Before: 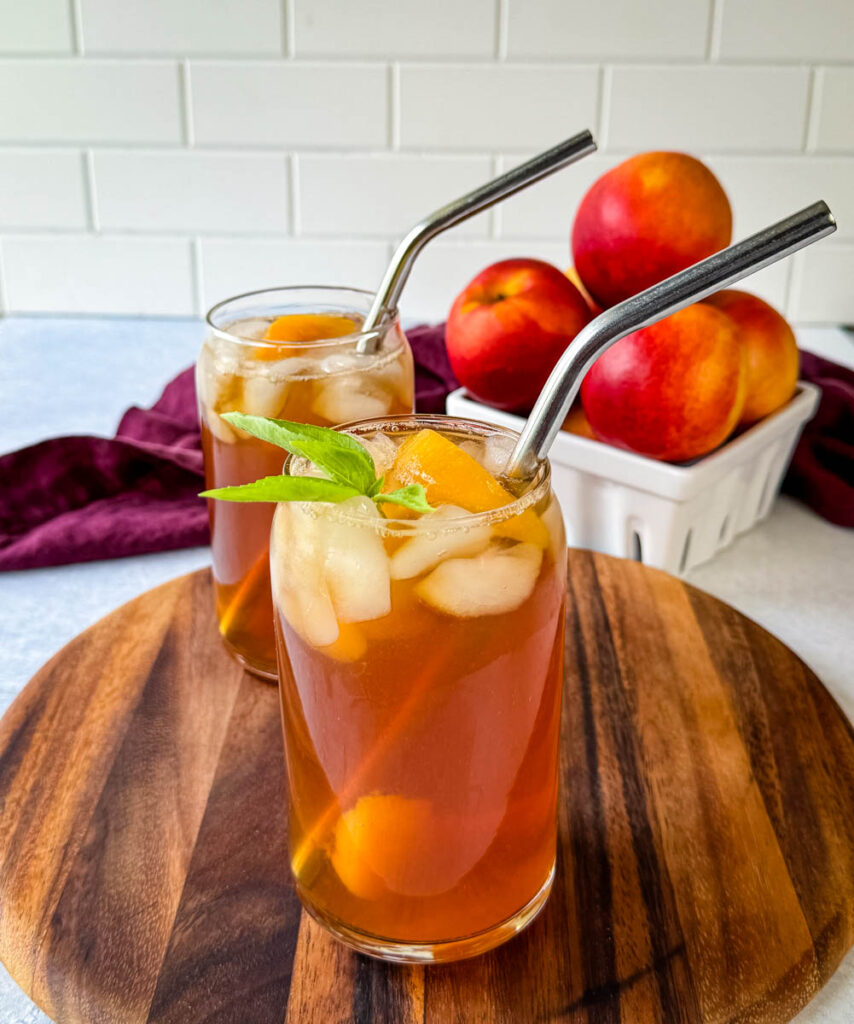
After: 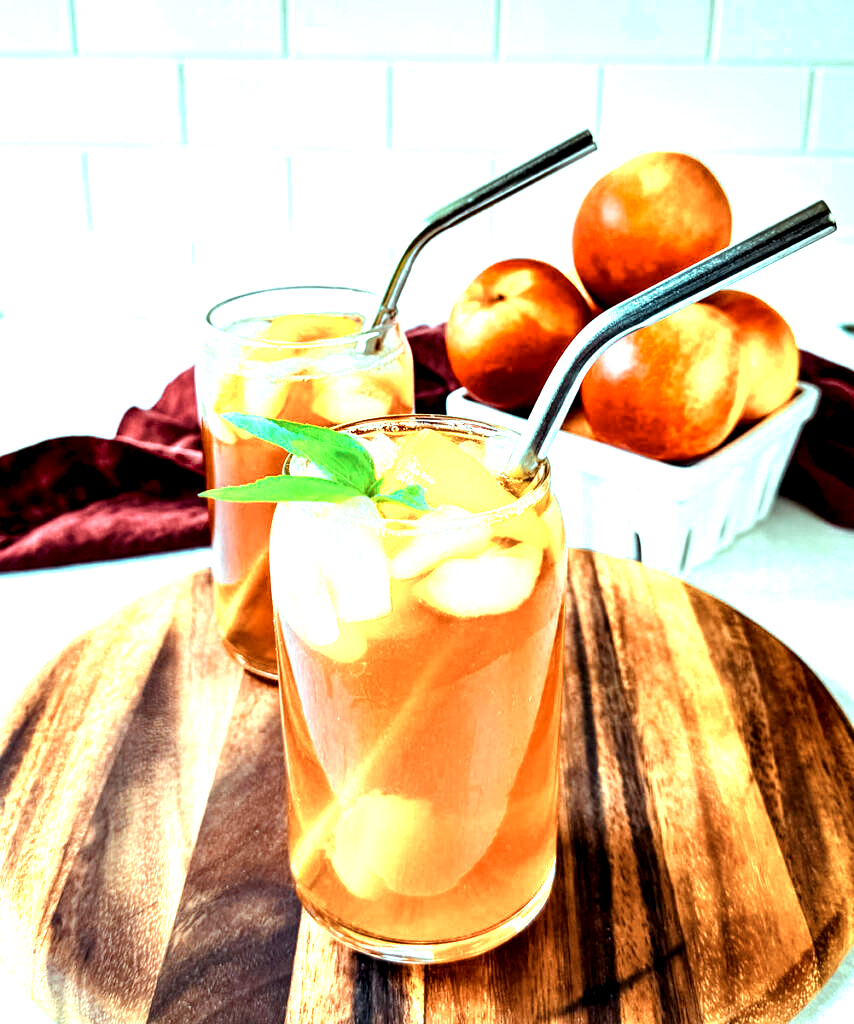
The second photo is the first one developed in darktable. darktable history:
color balance rgb: highlights gain › chroma 5.379%, highlights gain › hue 194.83°, perceptual saturation grading › global saturation 11.457%
contrast equalizer: octaves 7, y [[0.6 ×6], [0.55 ×6], [0 ×6], [0 ×6], [0 ×6]]
color zones: curves: ch0 [(0.018, 0.548) (0.197, 0.654) (0.425, 0.447) (0.605, 0.658) (0.732, 0.579)]; ch1 [(0.105, 0.531) (0.224, 0.531) (0.386, 0.39) (0.618, 0.456) (0.732, 0.456) (0.956, 0.421)]; ch2 [(0.039, 0.583) (0.215, 0.465) (0.399, 0.544) (0.465, 0.548) (0.614, 0.447) (0.724, 0.43) (0.882, 0.623) (0.956, 0.632)]
exposure: black level correction 0, exposure 1.1 EV, compensate highlight preservation false
